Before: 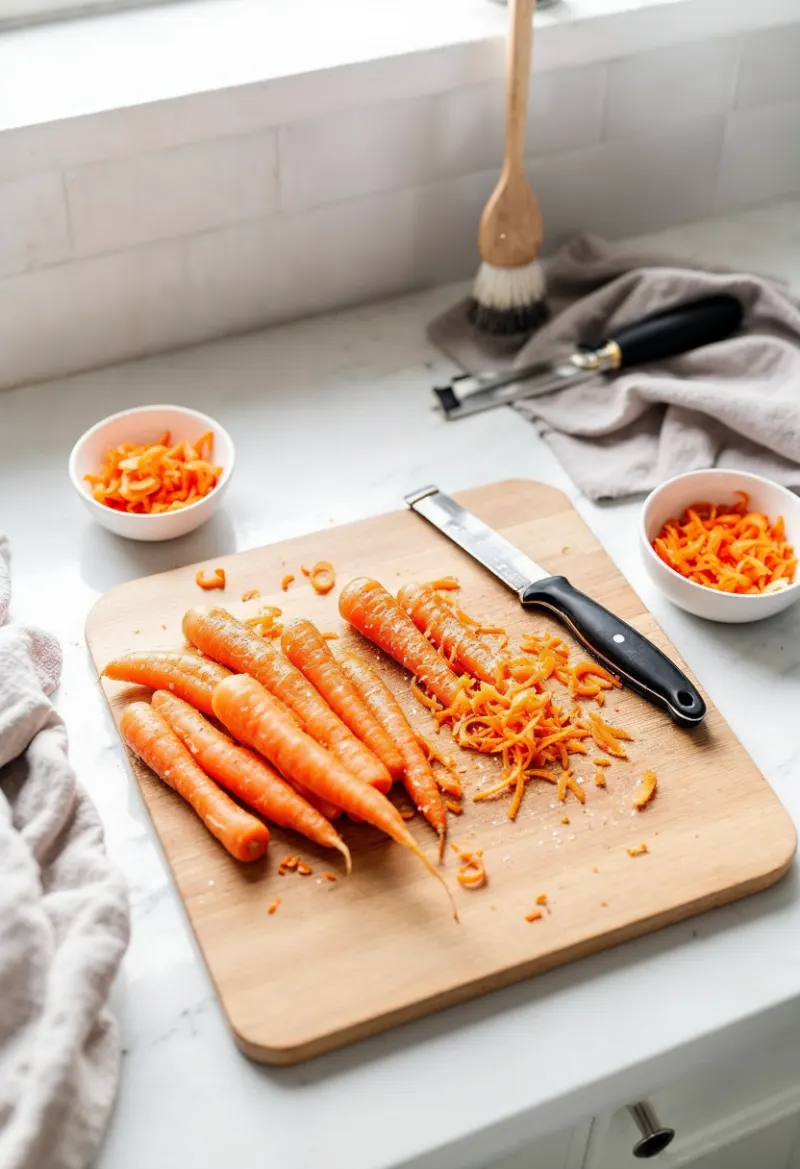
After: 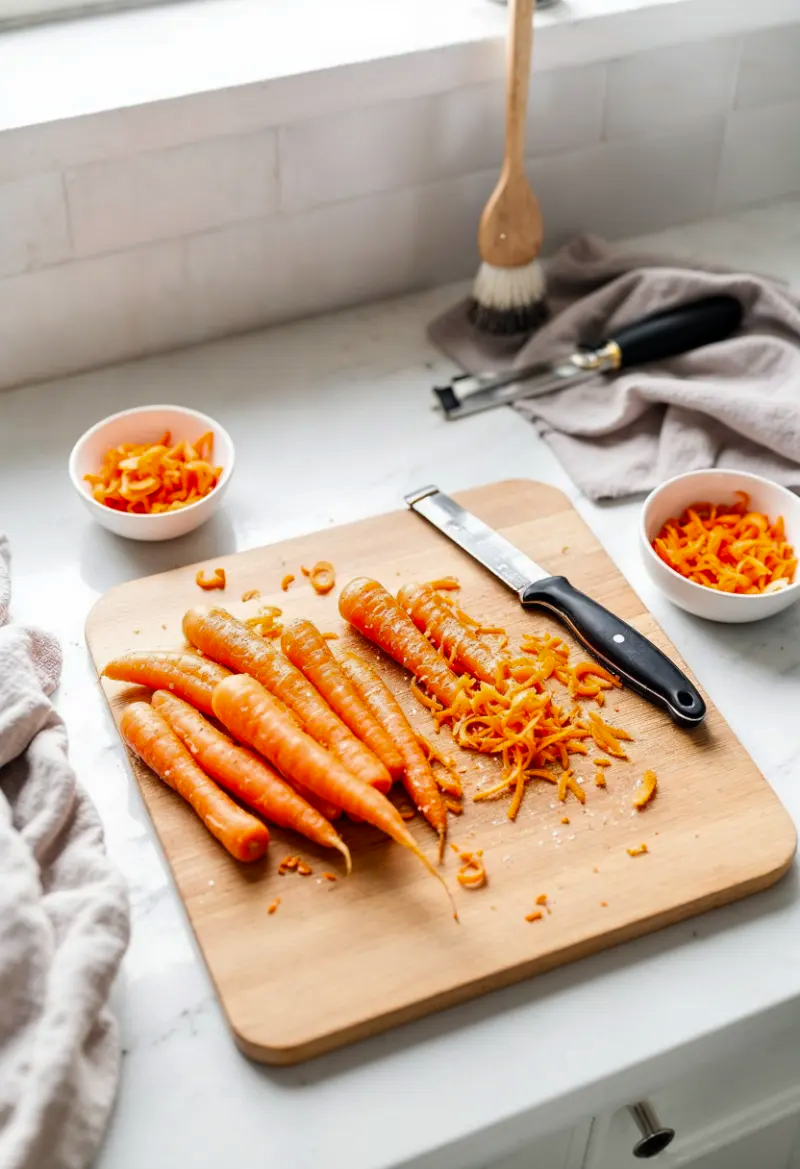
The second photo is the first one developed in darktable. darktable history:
shadows and highlights: radius 125.46, shadows 30.51, highlights -30.51, low approximation 0.01, soften with gaussian
color balance rgb: perceptual saturation grading › global saturation 10%, global vibrance 10%
